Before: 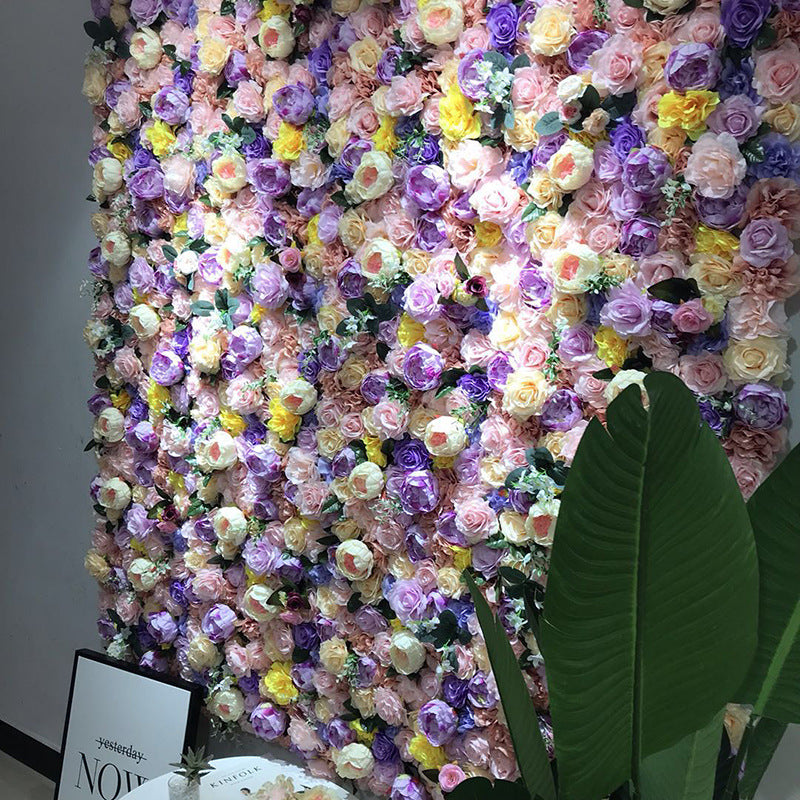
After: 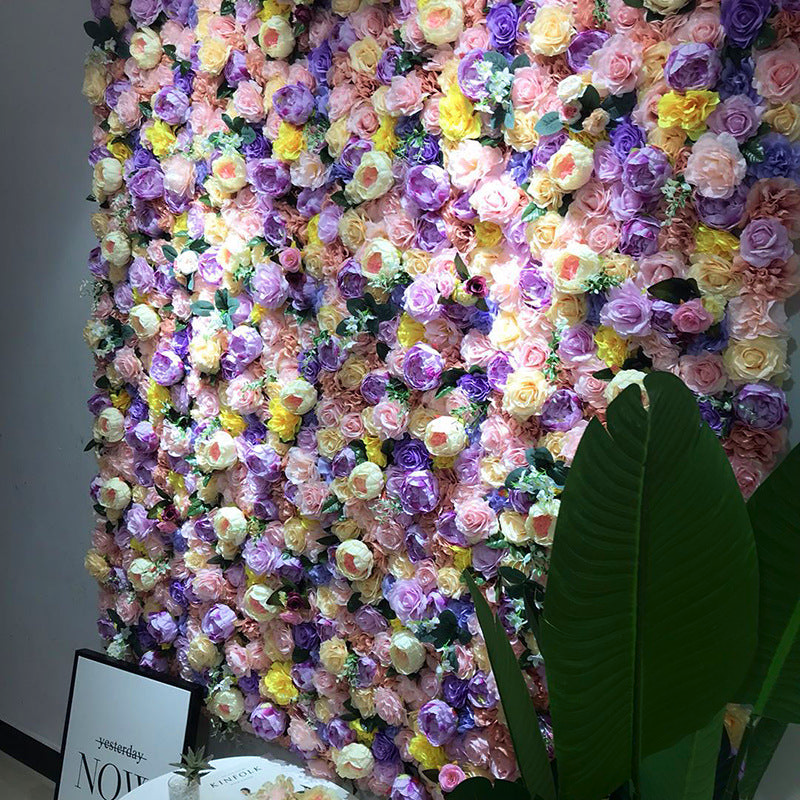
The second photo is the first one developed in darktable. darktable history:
shadows and highlights: shadows -68.67, highlights 36.35, soften with gaussian
velvia: on, module defaults
